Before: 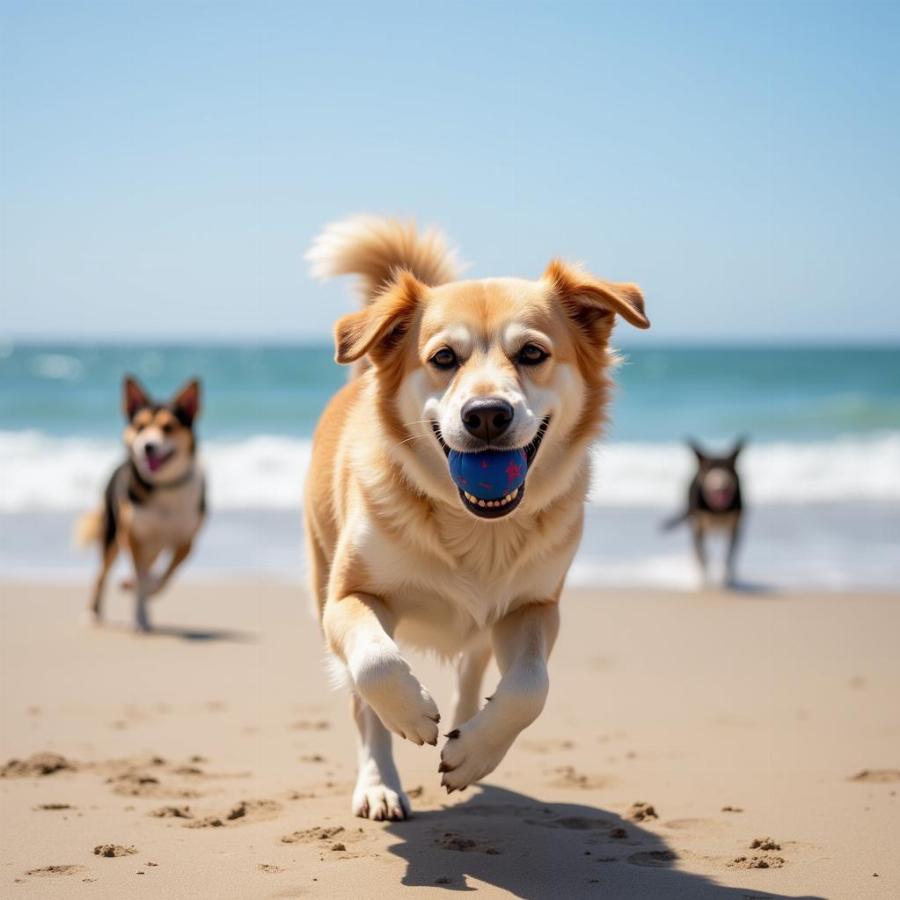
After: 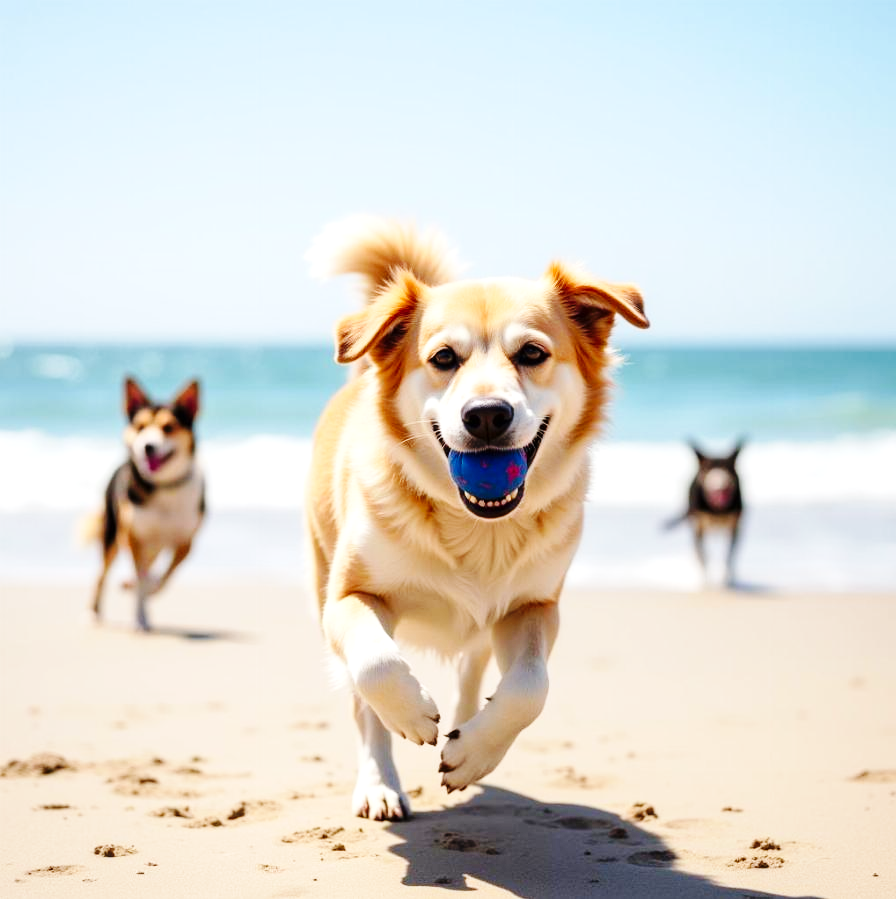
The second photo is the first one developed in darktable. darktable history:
exposure: exposure 0.379 EV, compensate exposure bias true, compensate highlight preservation false
base curve: curves: ch0 [(0, 0) (0.036, 0.025) (0.121, 0.166) (0.206, 0.329) (0.605, 0.79) (1, 1)], preserve colors none
crop: bottom 0.065%
